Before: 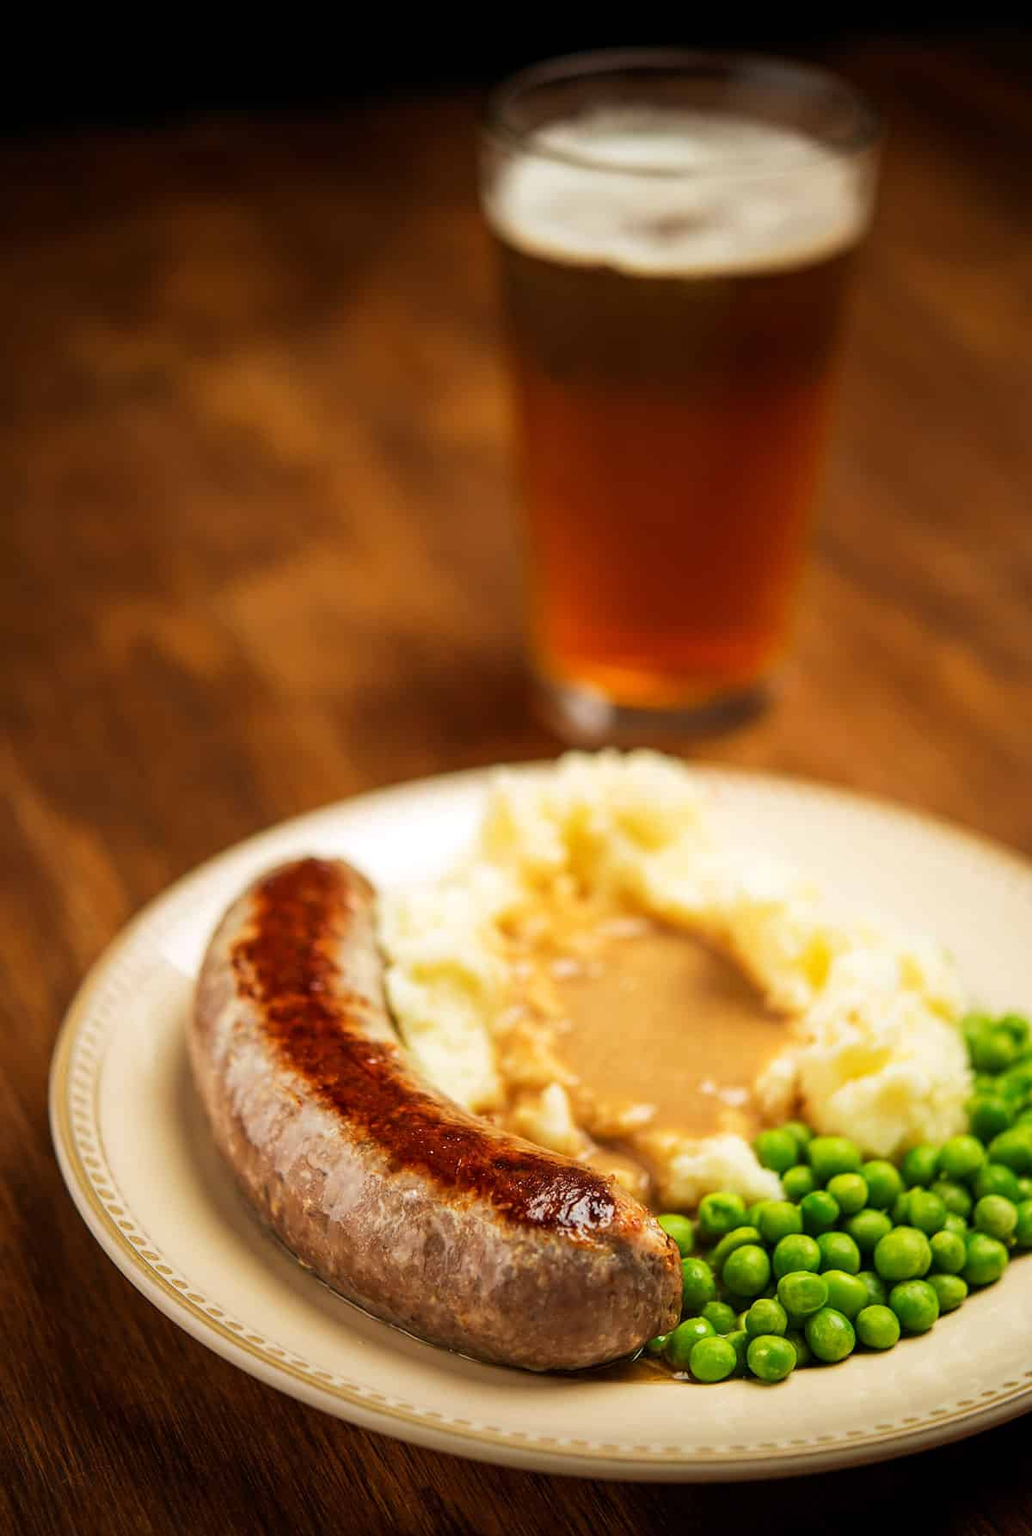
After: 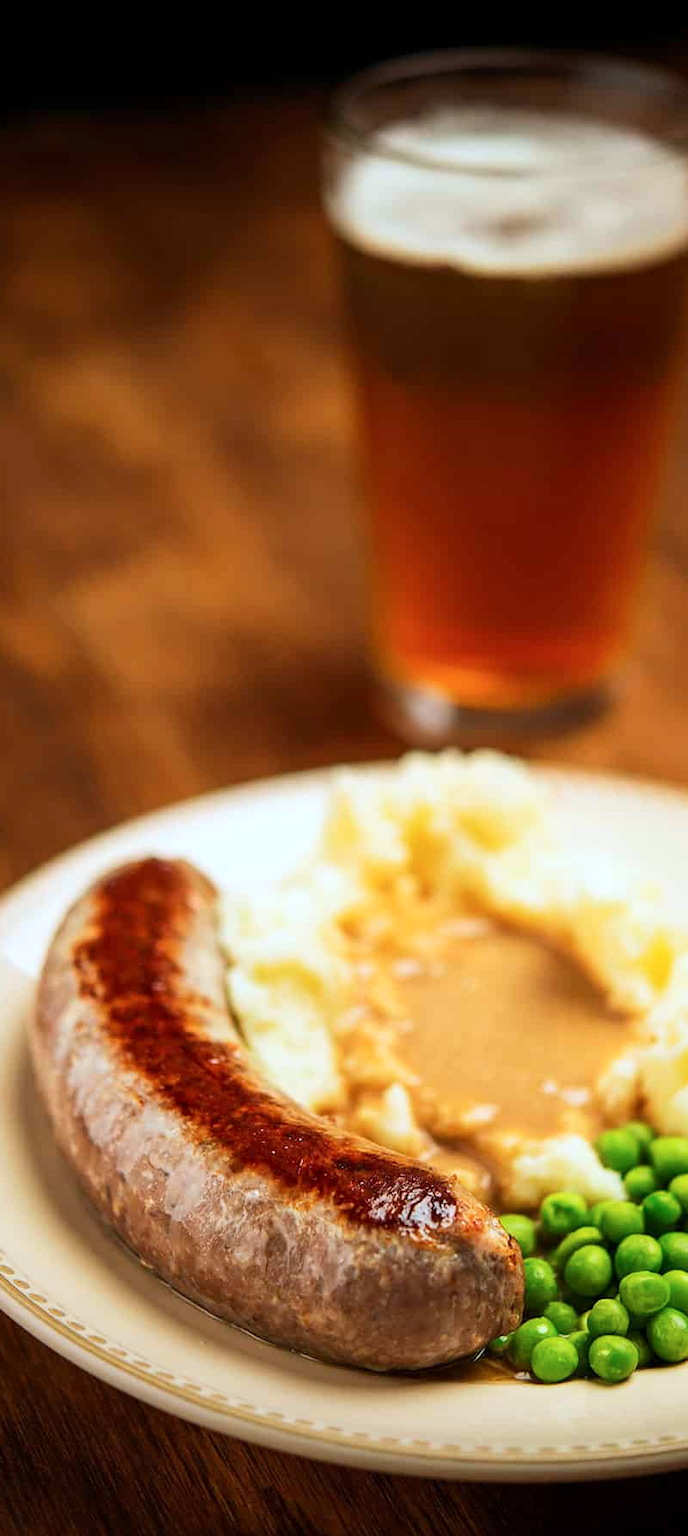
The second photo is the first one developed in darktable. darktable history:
contrast brightness saturation: contrast 0.105, brightness 0.031, saturation 0.086
tone equalizer: on, module defaults
crop: left 15.375%, right 17.882%
color correction: highlights a* -3.88, highlights b* -11.13
